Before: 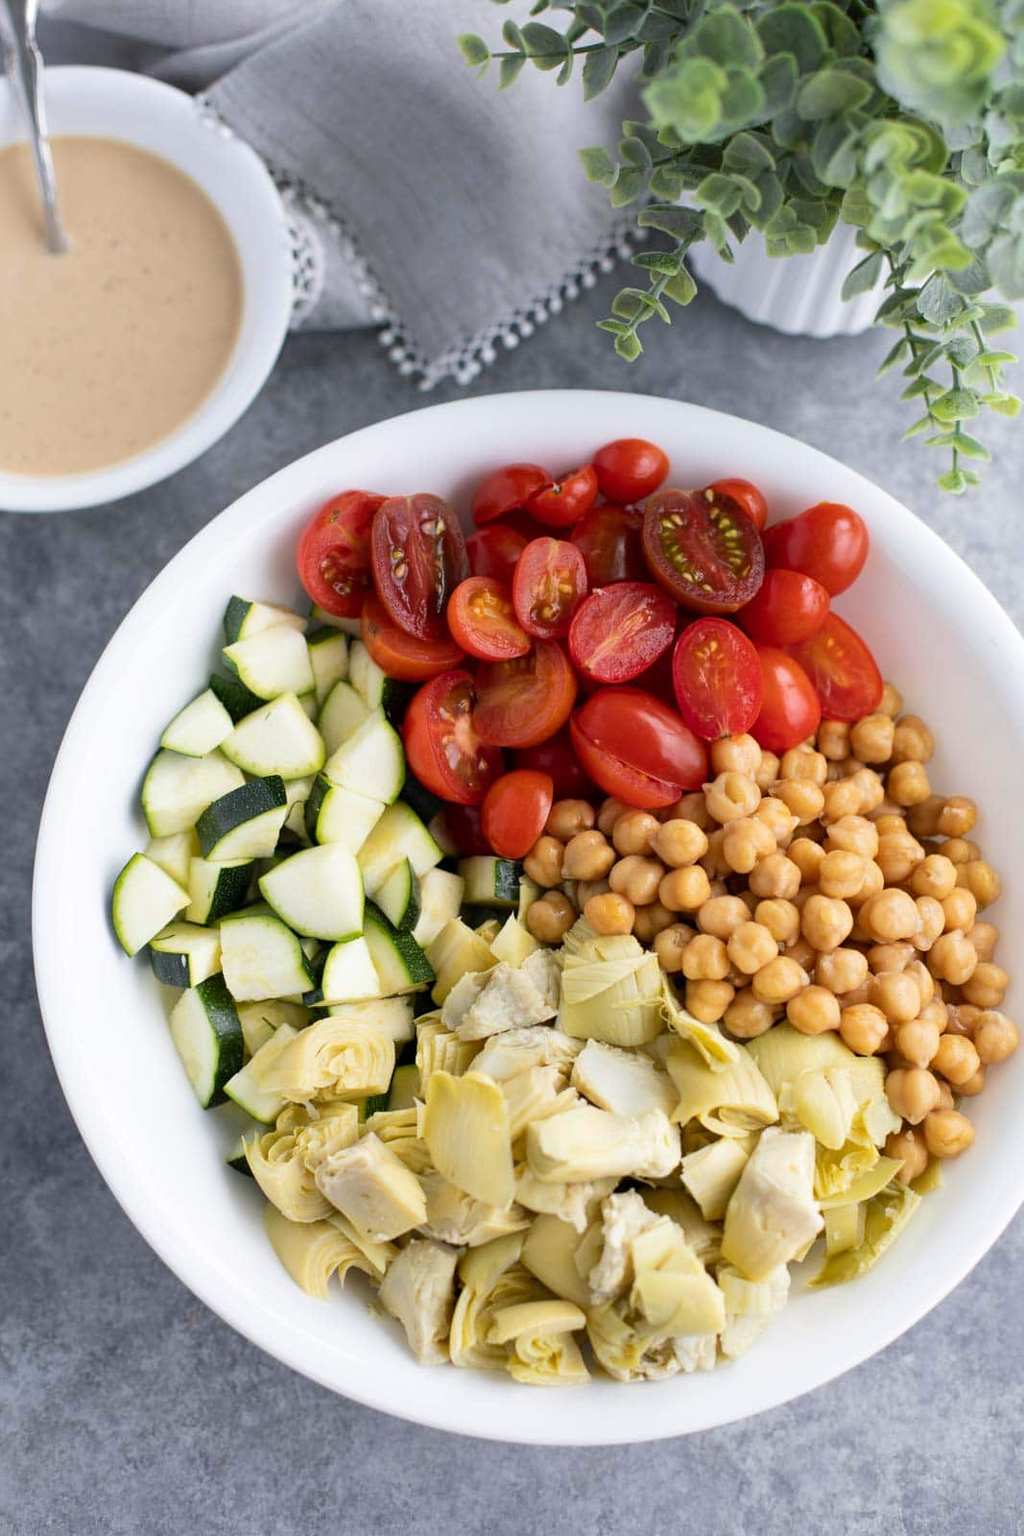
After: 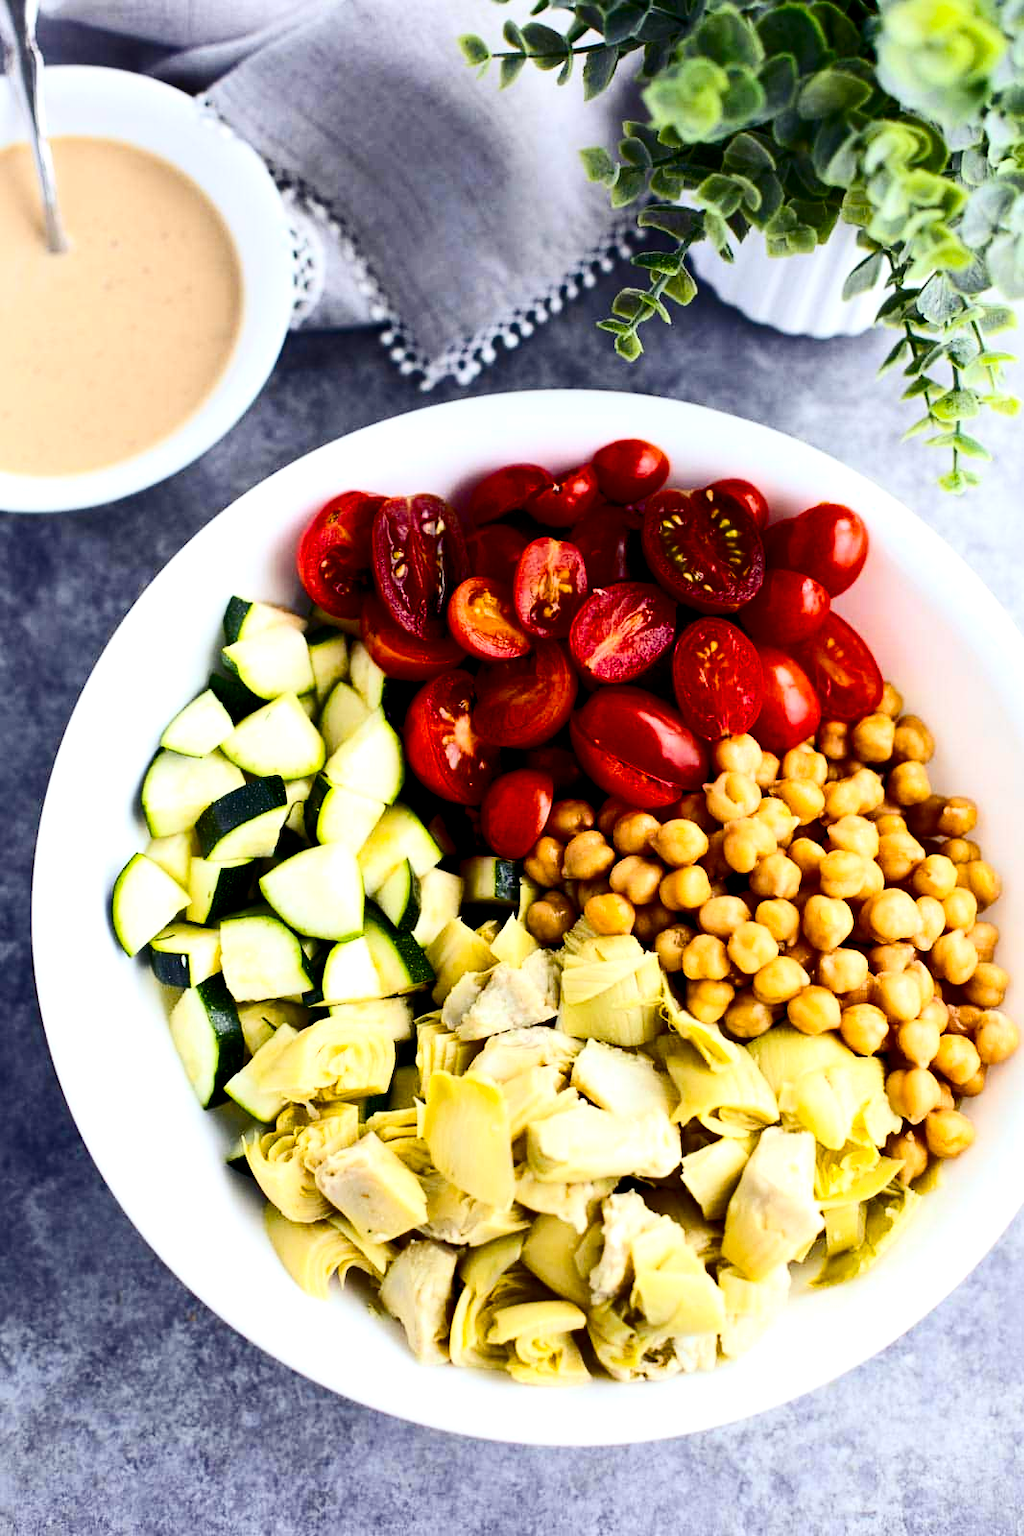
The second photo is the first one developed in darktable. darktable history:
white balance: red 0.98, blue 1.034
color balance rgb: shadows lift › luminance -21.66%, shadows lift › chroma 6.57%, shadows lift › hue 270°, power › chroma 0.68%, power › hue 60°, highlights gain › luminance 6.08%, highlights gain › chroma 1.33%, highlights gain › hue 90°, global offset › luminance -0.87%, perceptual saturation grading › global saturation 26.86%, perceptual saturation grading › highlights -28.39%, perceptual saturation grading › mid-tones 15.22%, perceptual saturation grading › shadows 33.98%, perceptual brilliance grading › highlights 10%, perceptual brilliance grading › mid-tones 5%
contrast brightness saturation: contrast 0.32, brightness -0.08, saturation 0.17
